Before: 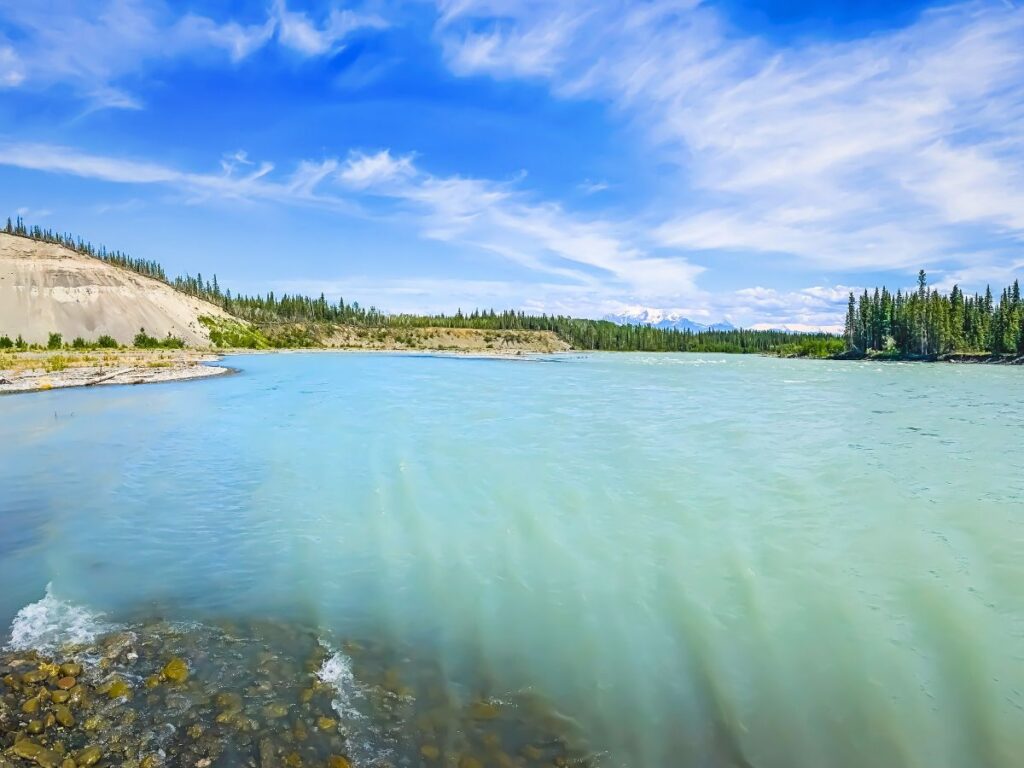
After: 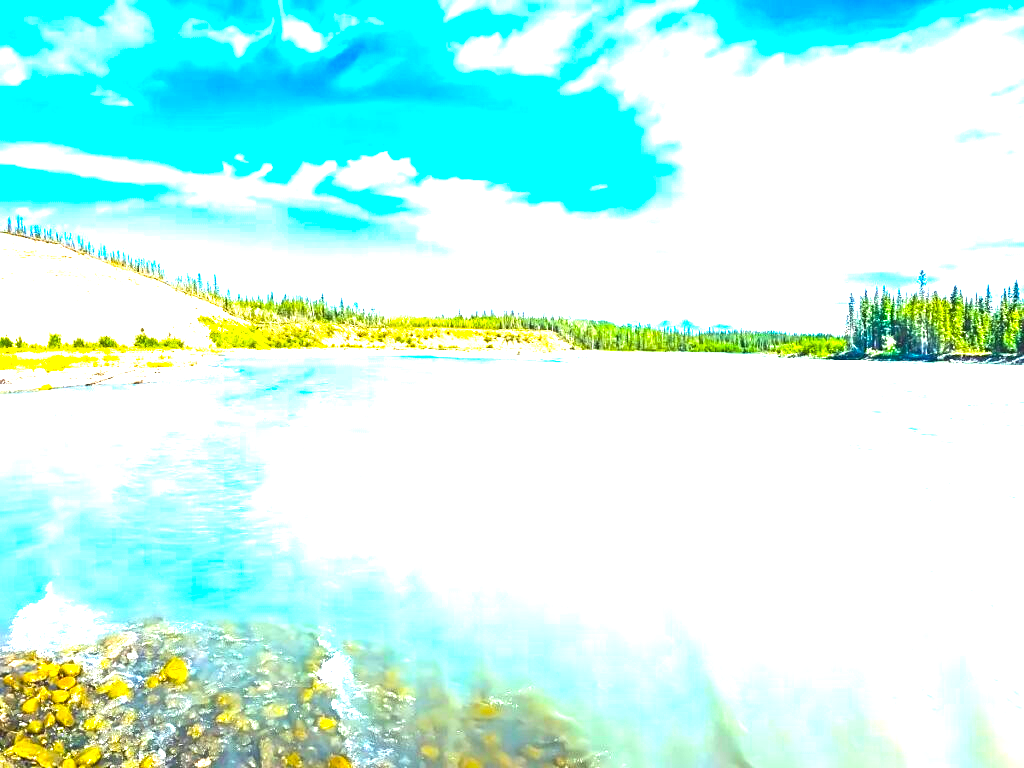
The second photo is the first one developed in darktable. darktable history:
exposure: black level correction 0, exposure 1.173 EV, compensate exposure bias true, compensate highlight preservation false
color balance rgb: linear chroma grading › shadows -10%, linear chroma grading › global chroma 20%, perceptual saturation grading › global saturation 15%, perceptual brilliance grading › global brilliance 30%, perceptual brilliance grading › highlights 12%, perceptual brilliance grading › mid-tones 24%, global vibrance 20%
